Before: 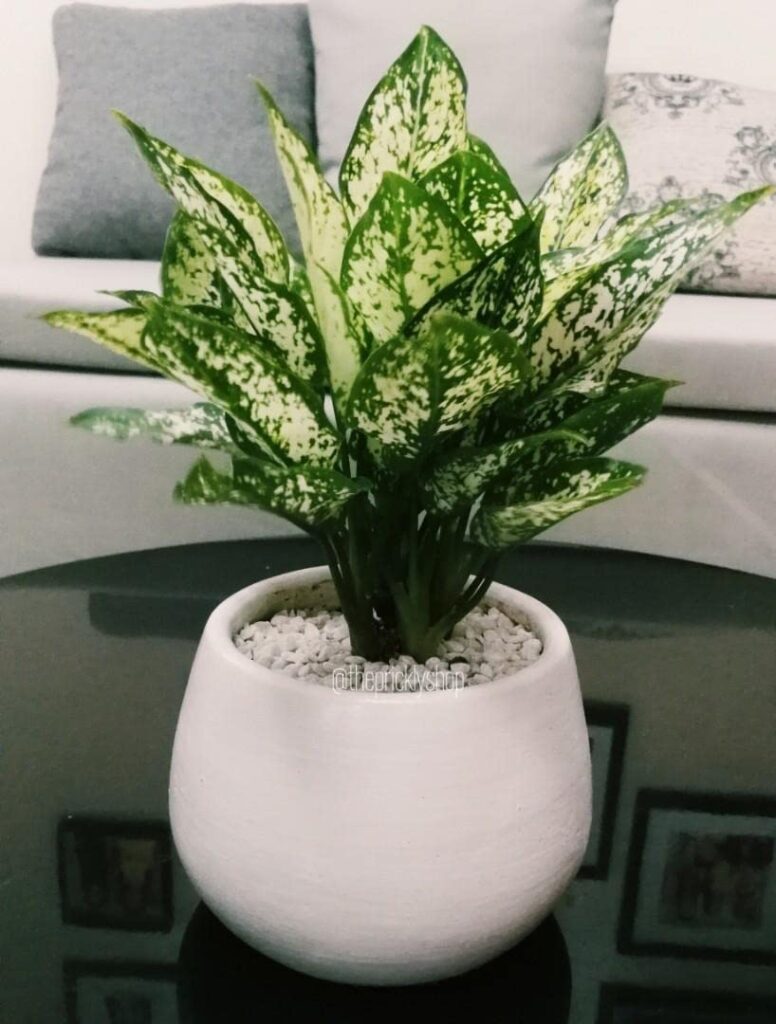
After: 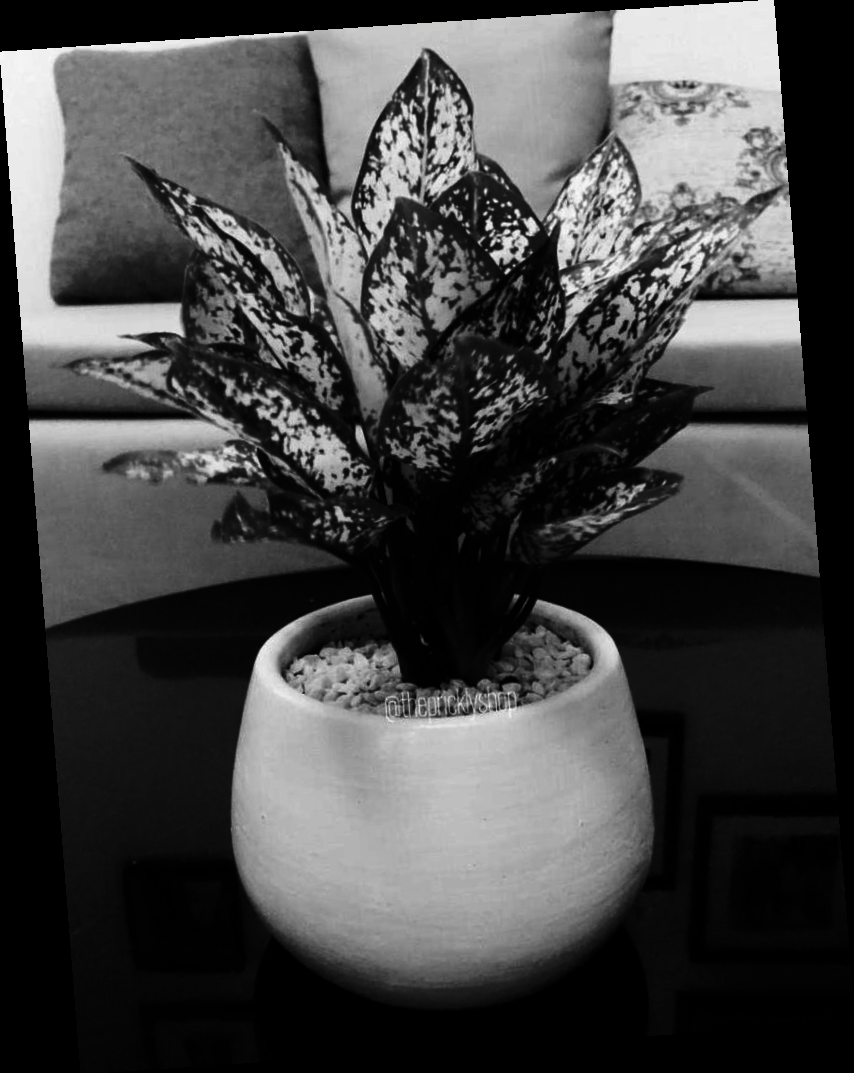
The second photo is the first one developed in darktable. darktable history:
rotate and perspective: rotation -4.2°, shear 0.006, automatic cropping off
tone curve: curves: ch0 [(0, 0) (0.003, 0.002) (0.011, 0.006) (0.025, 0.014) (0.044, 0.025) (0.069, 0.039) (0.1, 0.056) (0.136, 0.082) (0.177, 0.116) (0.224, 0.163) (0.277, 0.233) (0.335, 0.311) (0.399, 0.396) (0.468, 0.488) (0.543, 0.588) (0.623, 0.695) (0.709, 0.809) (0.801, 0.912) (0.898, 0.997) (1, 1)], preserve colors none
contrast brightness saturation: contrast -0.03, brightness -0.59, saturation -1
